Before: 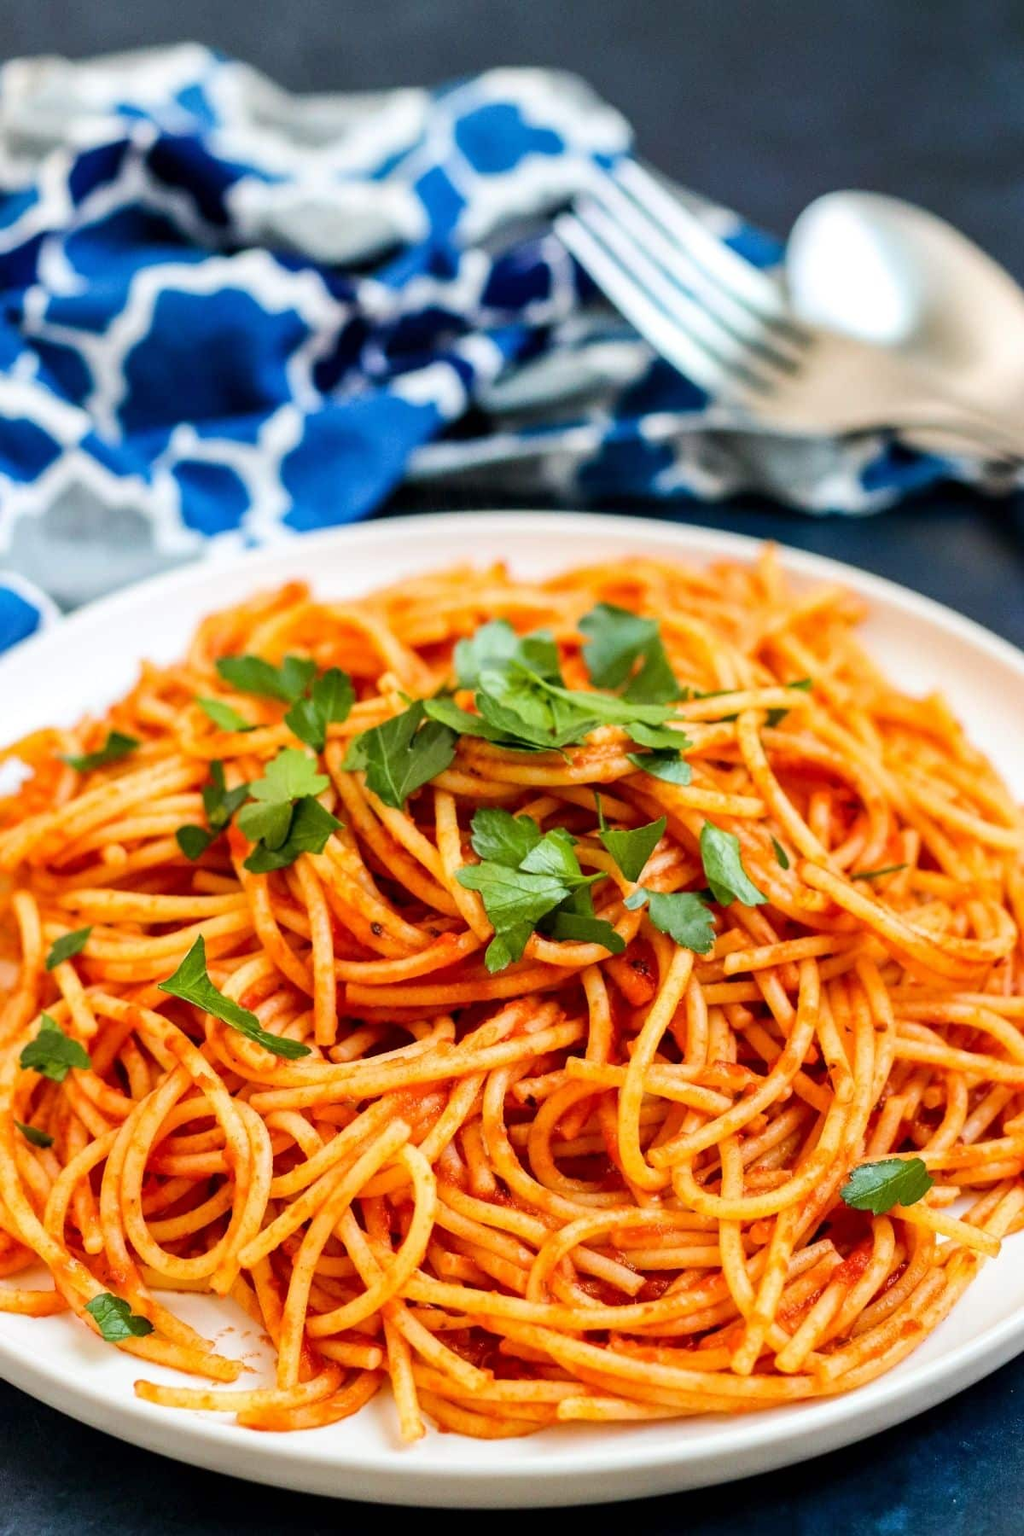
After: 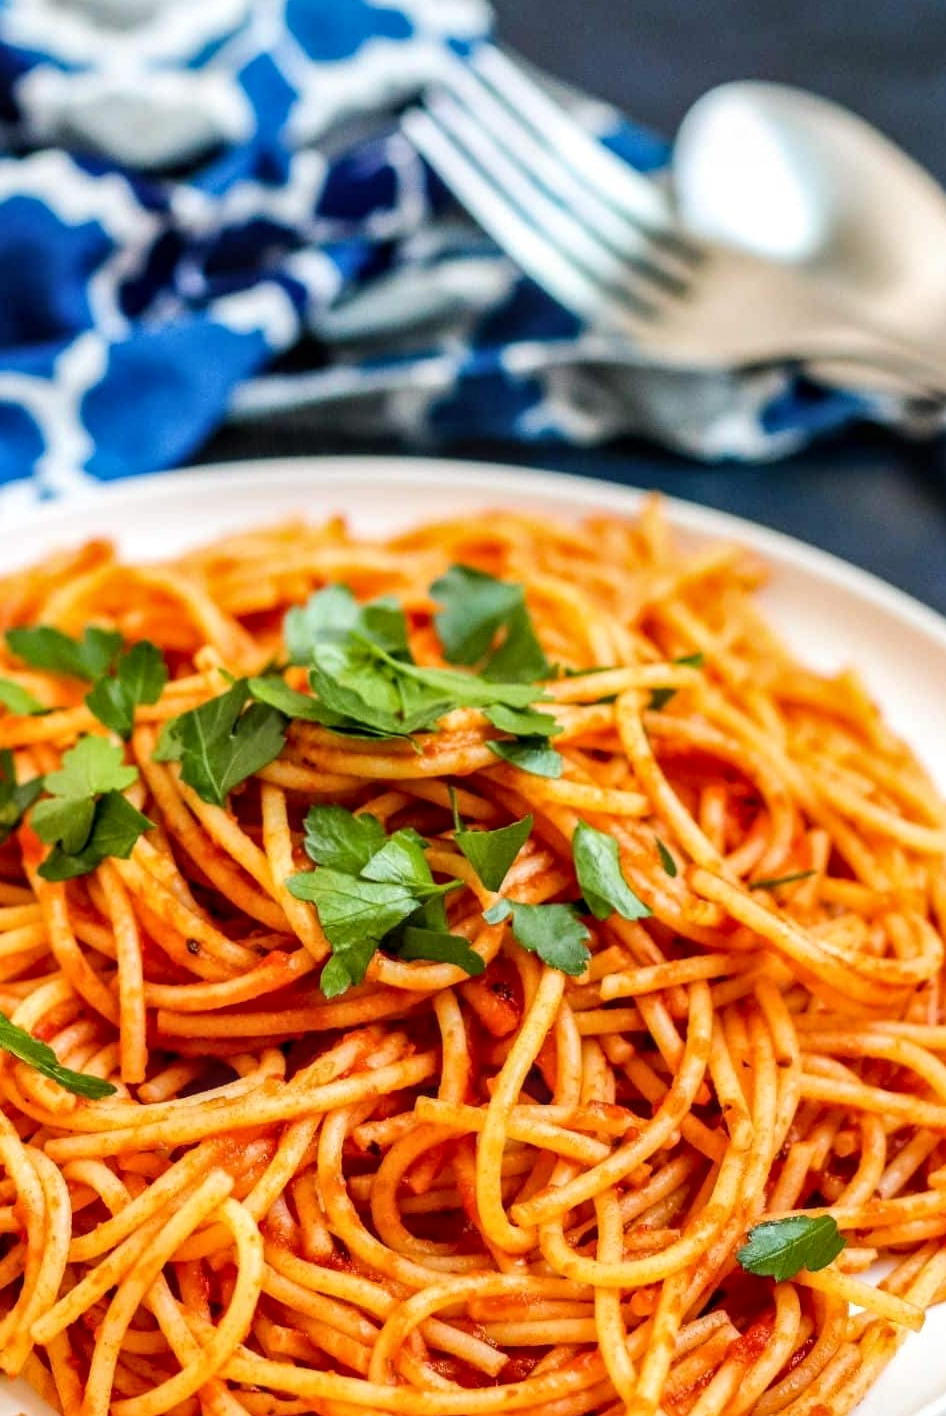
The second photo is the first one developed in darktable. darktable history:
crop and rotate: left 20.74%, top 7.912%, right 0.375%, bottom 13.378%
local contrast: on, module defaults
